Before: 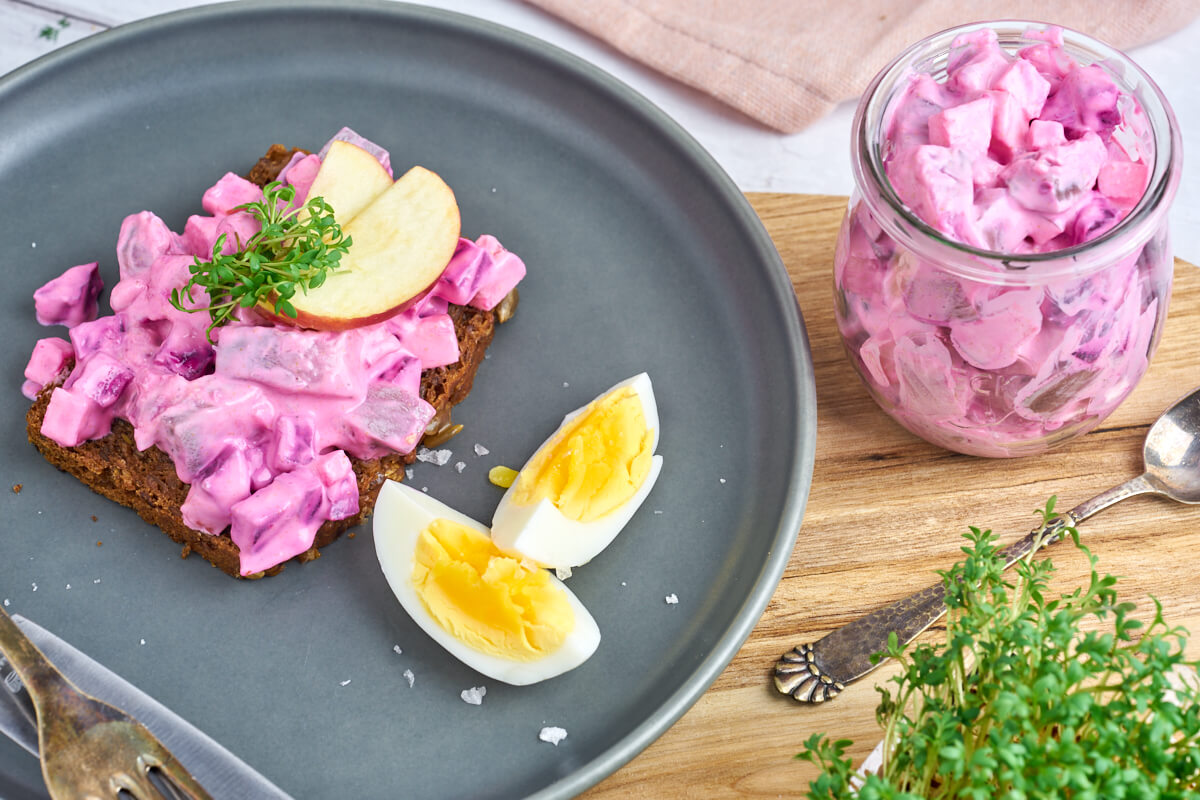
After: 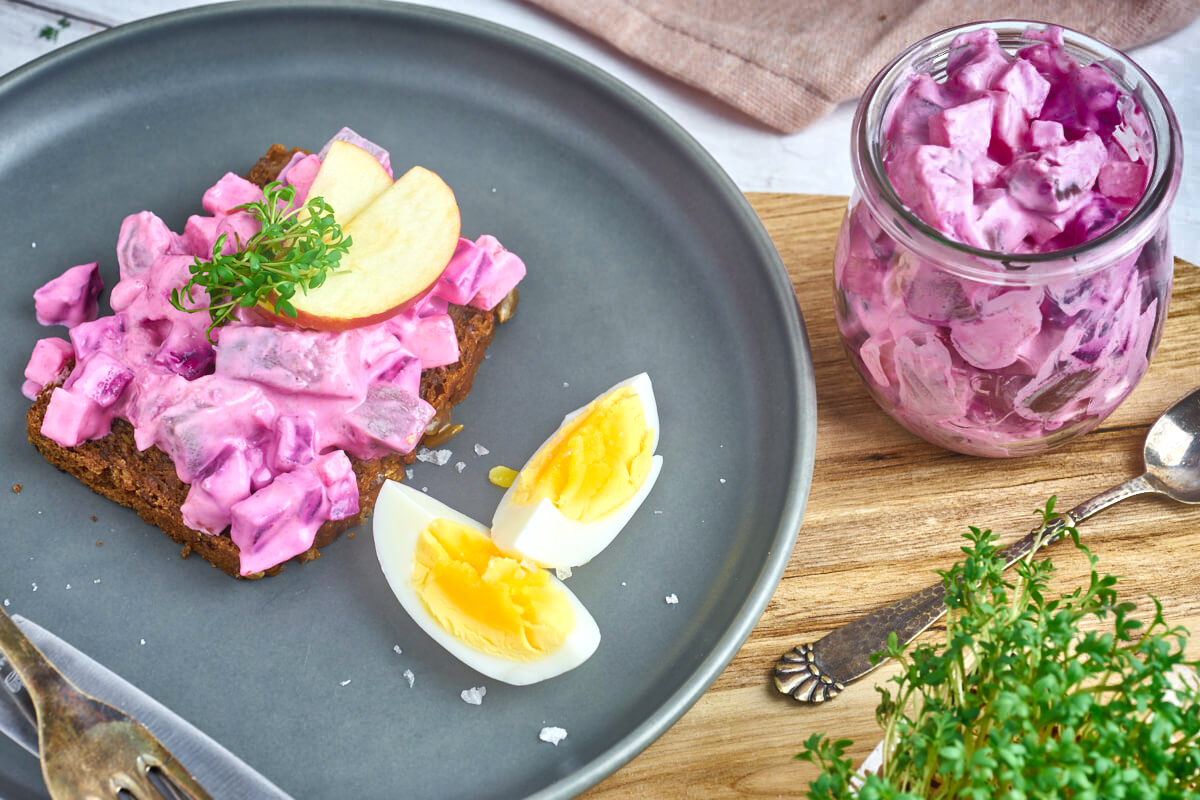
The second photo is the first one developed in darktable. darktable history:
exposure: exposure 0.078 EV, compensate highlight preservation false
local contrast: mode bilateral grid, contrast 20, coarseness 50, detail 120%, midtone range 0.2
bloom: size 16%, threshold 98%, strength 20%
white balance: red 0.978, blue 0.999
shadows and highlights: shadows 19.13, highlights -83.41, soften with gaussian
